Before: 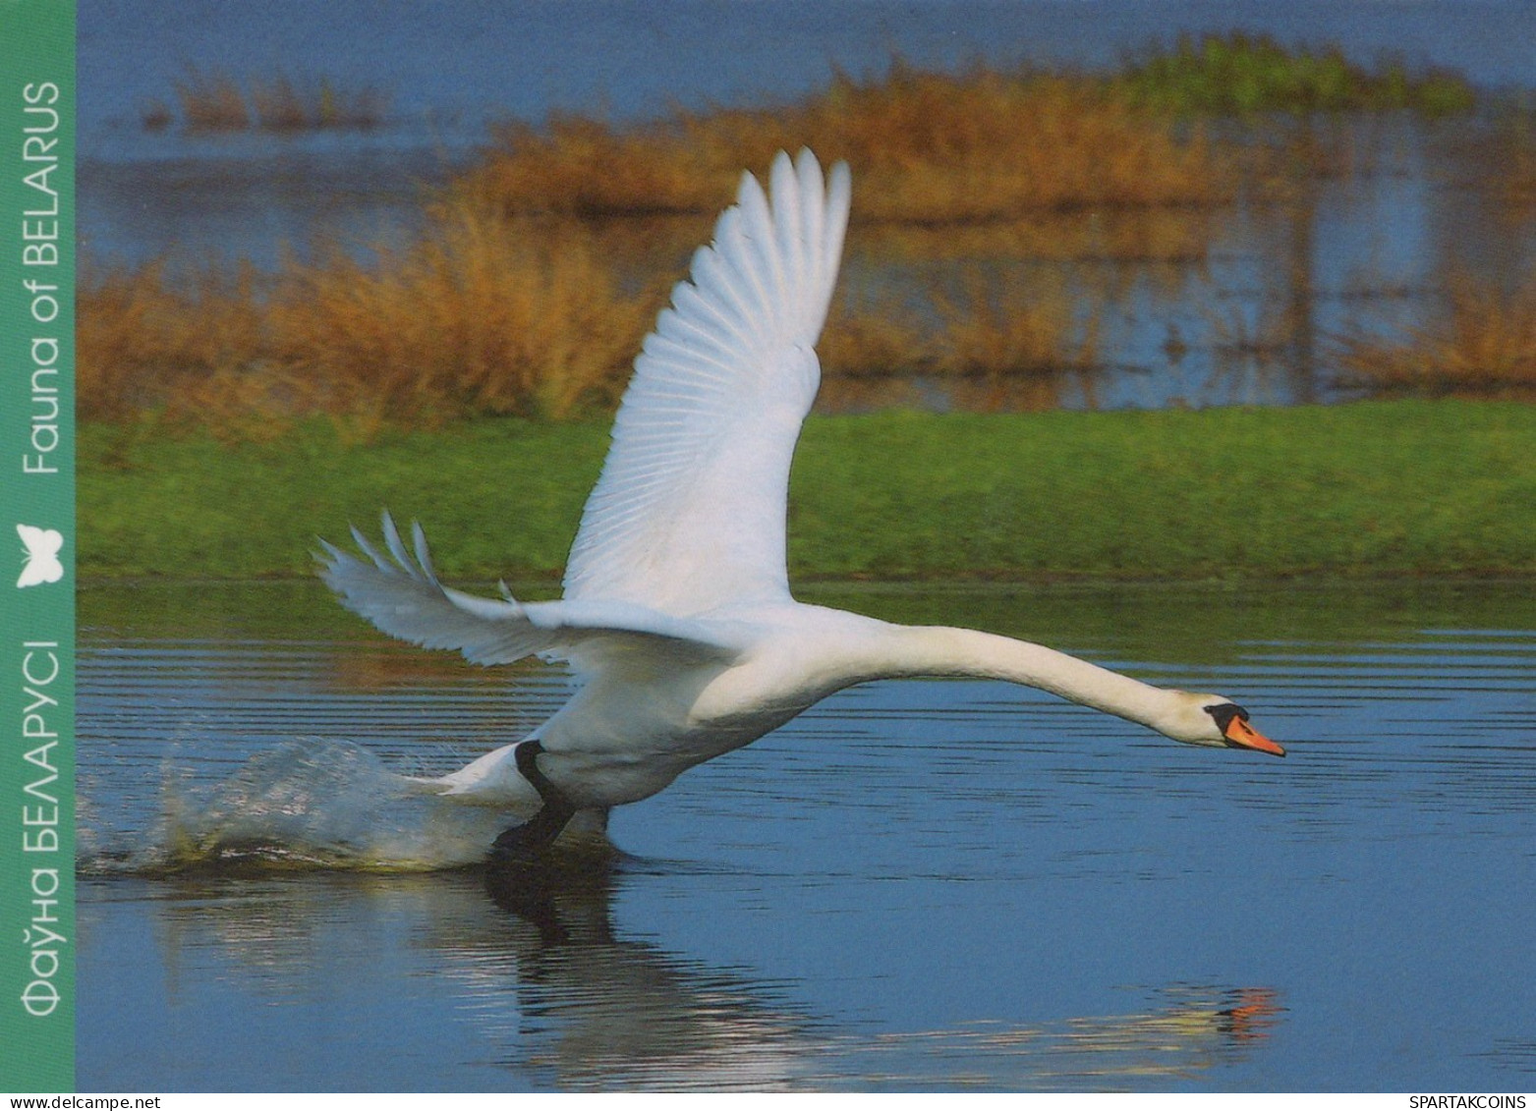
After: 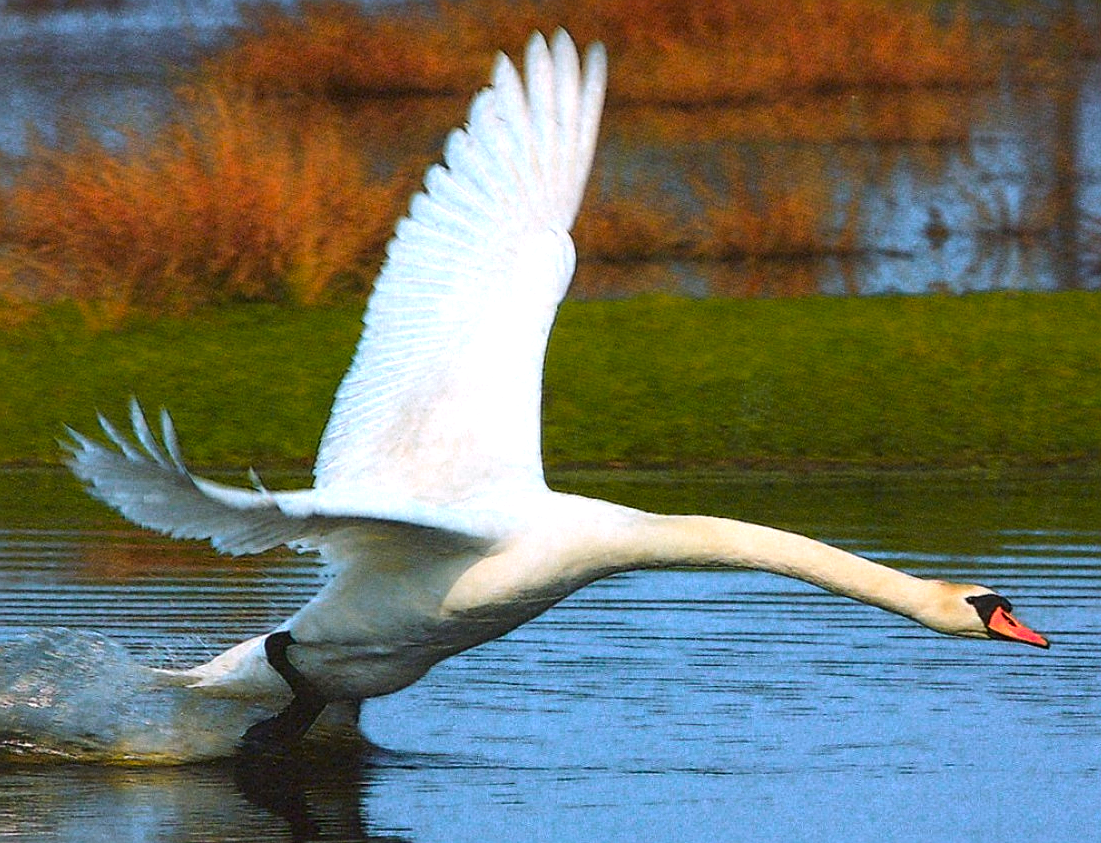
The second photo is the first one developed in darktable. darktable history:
color zones: curves: ch0 [(0.473, 0.374) (0.742, 0.784)]; ch1 [(0.354, 0.737) (0.742, 0.705)]; ch2 [(0.318, 0.421) (0.758, 0.532)]
sharpen: on, module defaults
tone equalizer: -8 EV -0.734 EV, -7 EV -0.739 EV, -6 EV -0.632 EV, -5 EV -0.422 EV, -3 EV 0.375 EV, -2 EV 0.6 EV, -1 EV 0.696 EV, +0 EV 0.729 EV, edges refinement/feathering 500, mask exposure compensation -1.57 EV, preserve details no
crop and rotate: left 16.593%, top 10.848%, right 12.946%, bottom 14.563%
